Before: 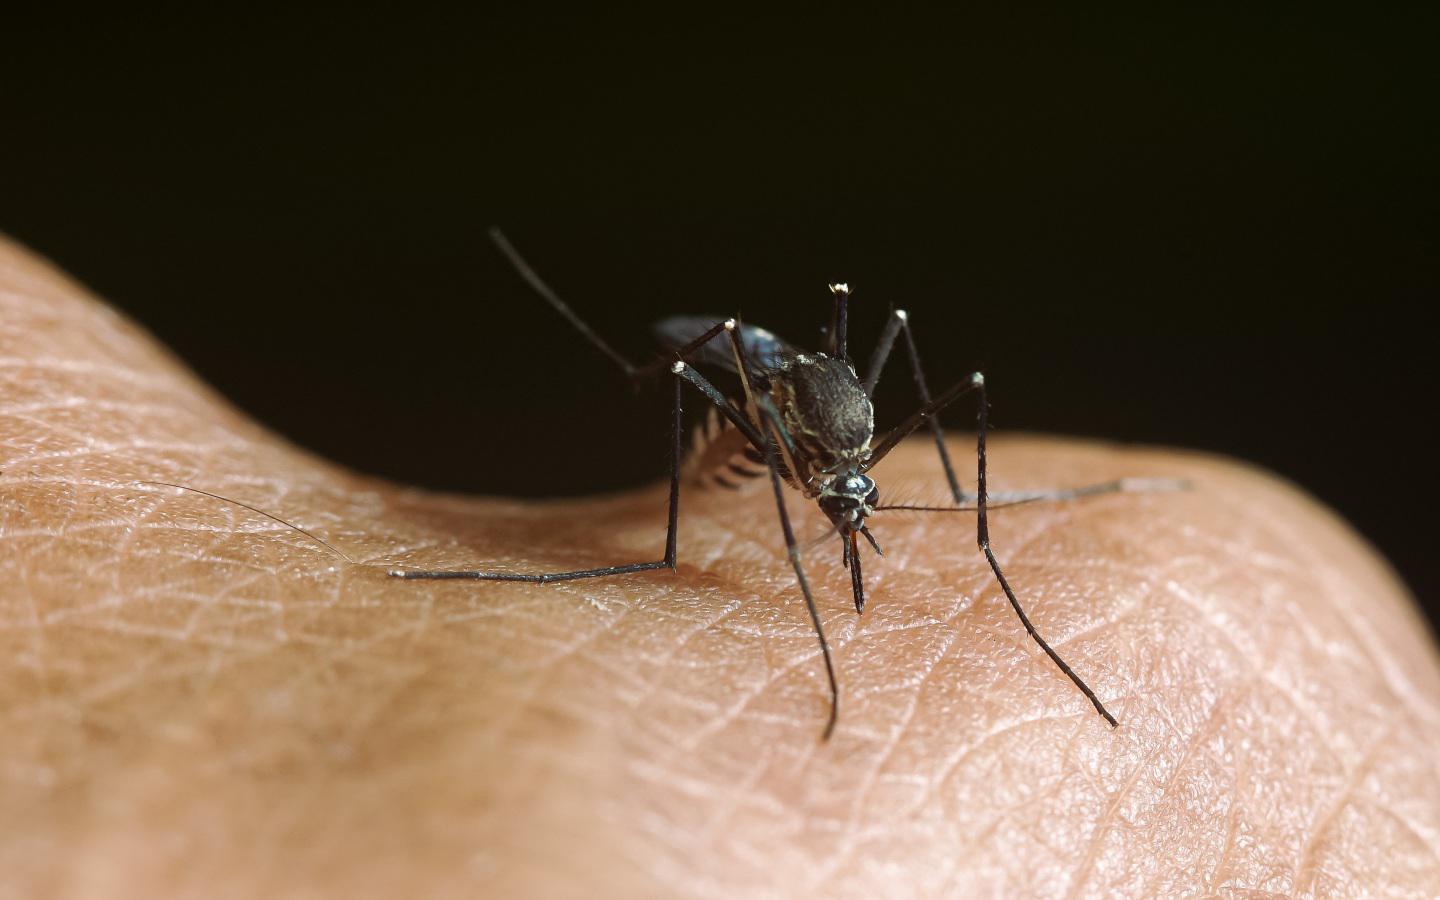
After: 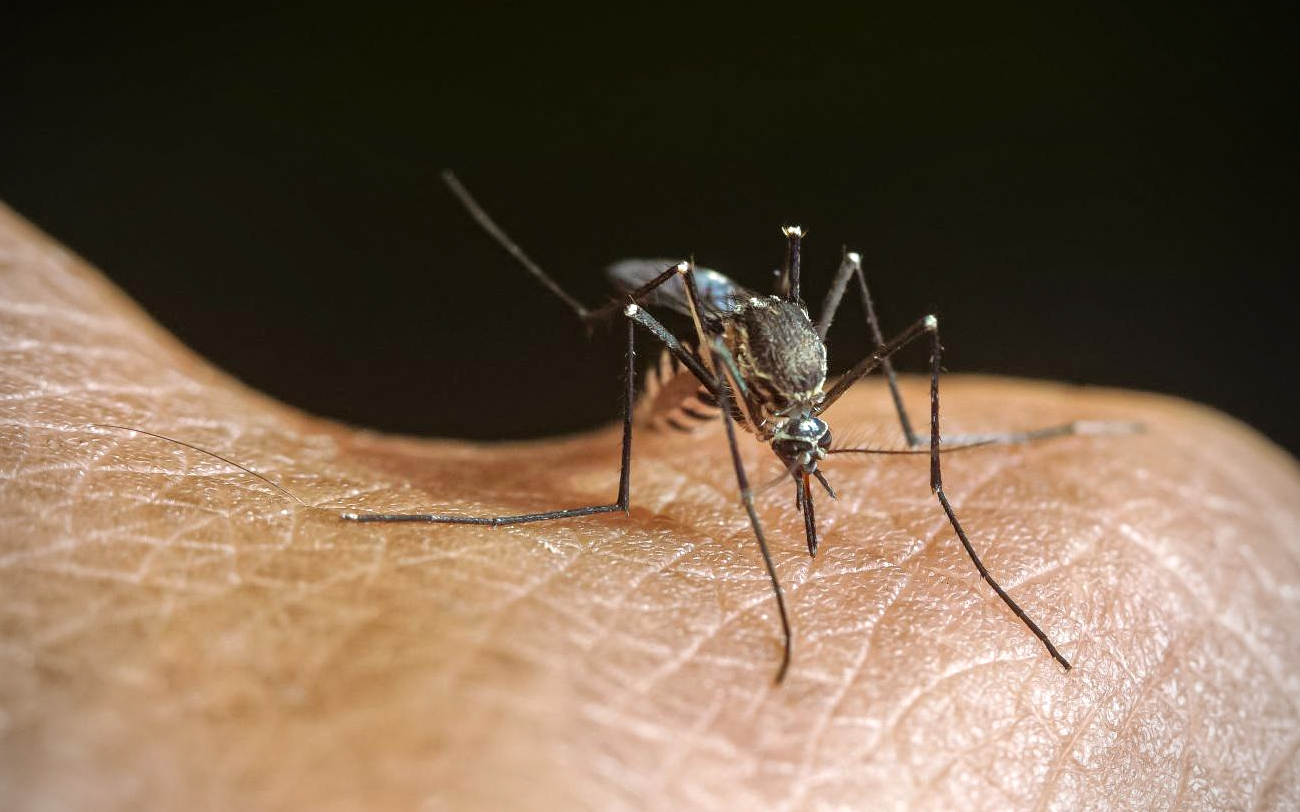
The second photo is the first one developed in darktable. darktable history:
exposure: compensate highlight preservation false
tone equalizer: -7 EV 0.15 EV, -6 EV 0.6 EV, -5 EV 1.15 EV, -4 EV 1.33 EV, -3 EV 1.15 EV, -2 EV 0.6 EV, -1 EV 0.15 EV, mask exposure compensation -0.5 EV
crop: left 3.305%, top 6.436%, right 6.389%, bottom 3.258%
vignetting: unbound false
local contrast: on, module defaults
